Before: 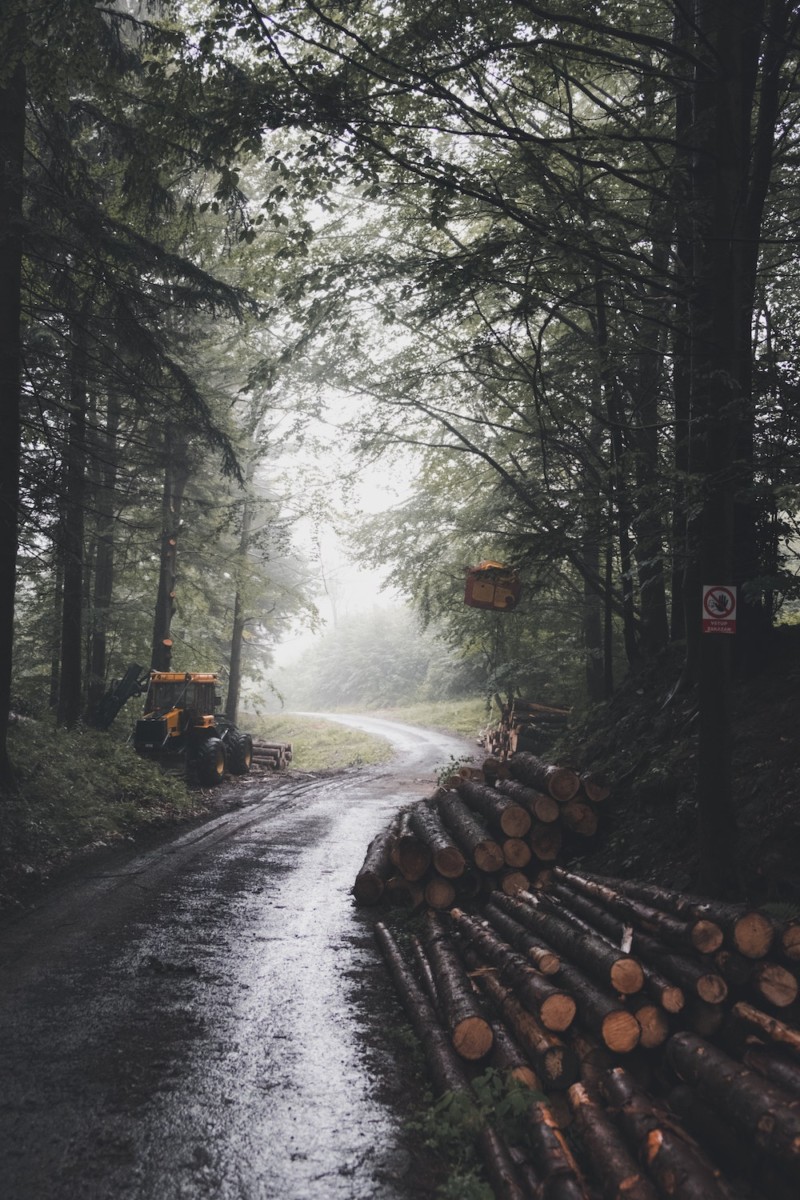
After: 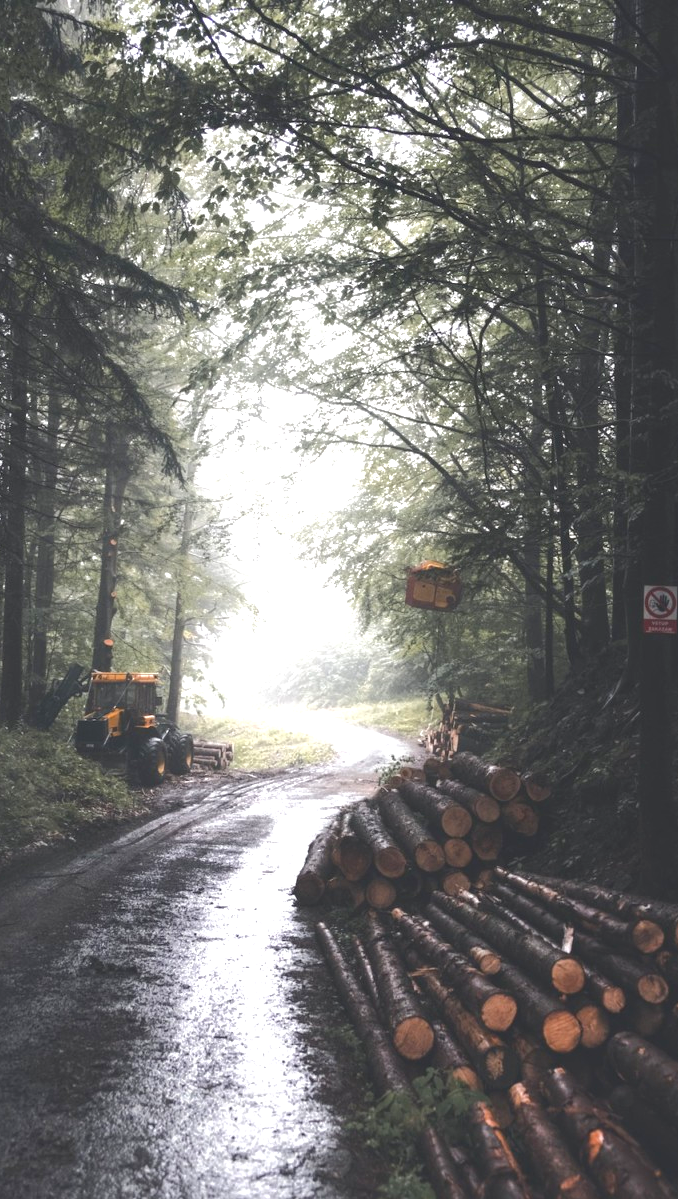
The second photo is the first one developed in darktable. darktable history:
crop: left 7.377%, right 7.852%
exposure: exposure 1 EV, compensate highlight preservation false
tone curve: curves: ch0 [(0, 0) (0.003, 0.027) (0.011, 0.03) (0.025, 0.04) (0.044, 0.063) (0.069, 0.093) (0.1, 0.125) (0.136, 0.153) (0.177, 0.191) (0.224, 0.232) (0.277, 0.279) (0.335, 0.333) (0.399, 0.39) (0.468, 0.457) (0.543, 0.535) (0.623, 0.611) (0.709, 0.683) (0.801, 0.758) (0.898, 0.853) (1, 1)], color space Lab, independent channels, preserve colors none
